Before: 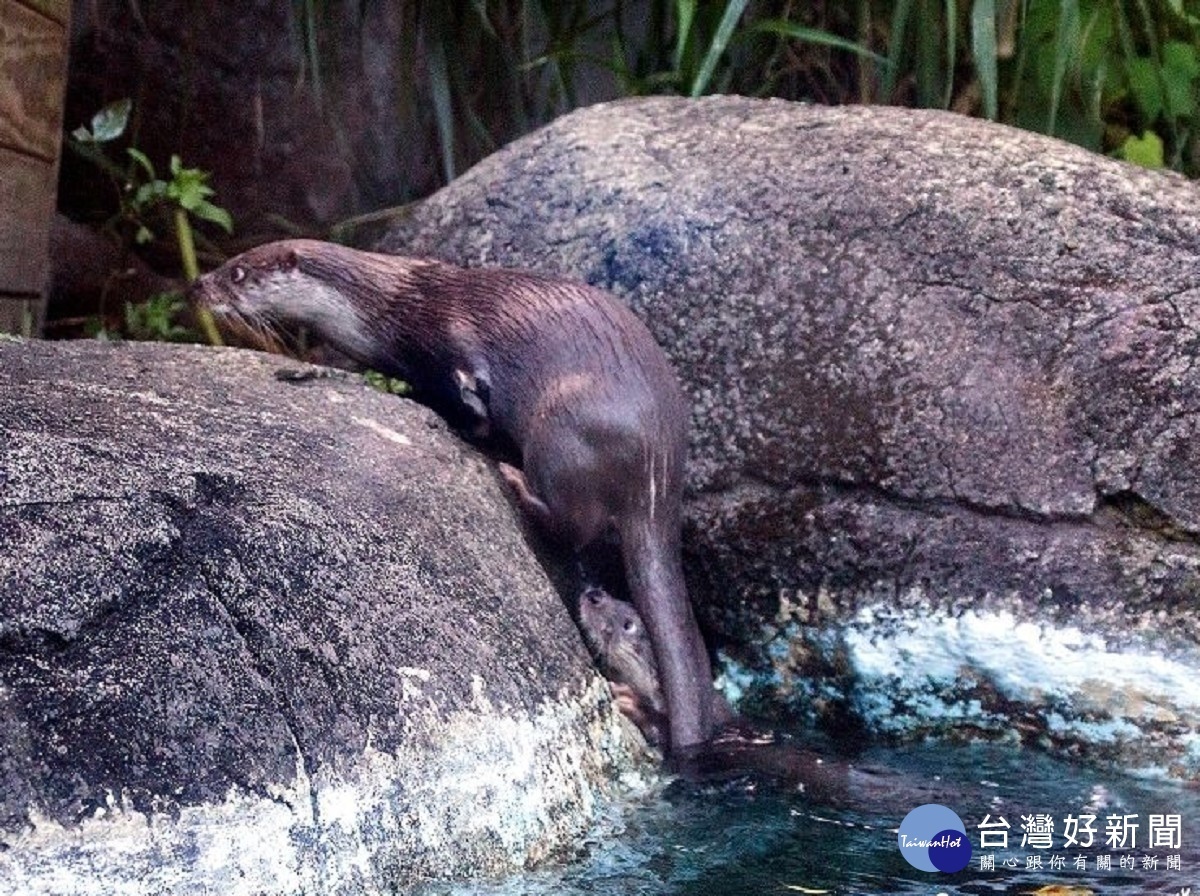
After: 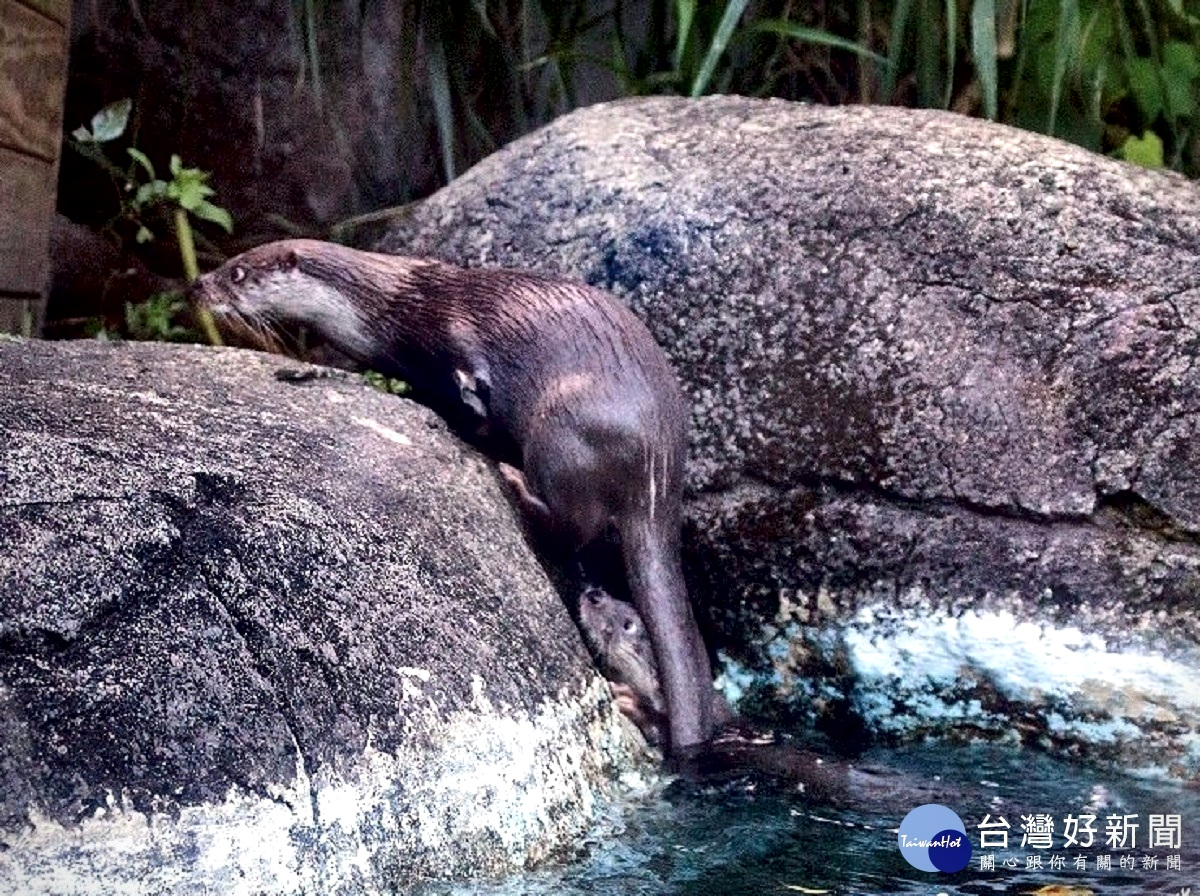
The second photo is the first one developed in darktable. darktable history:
vignetting: fall-off start 91.11%, saturation 0.001, unbound false
local contrast: mode bilateral grid, contrast 70, coarseness 74, detail 180%, midtone range 0.2
